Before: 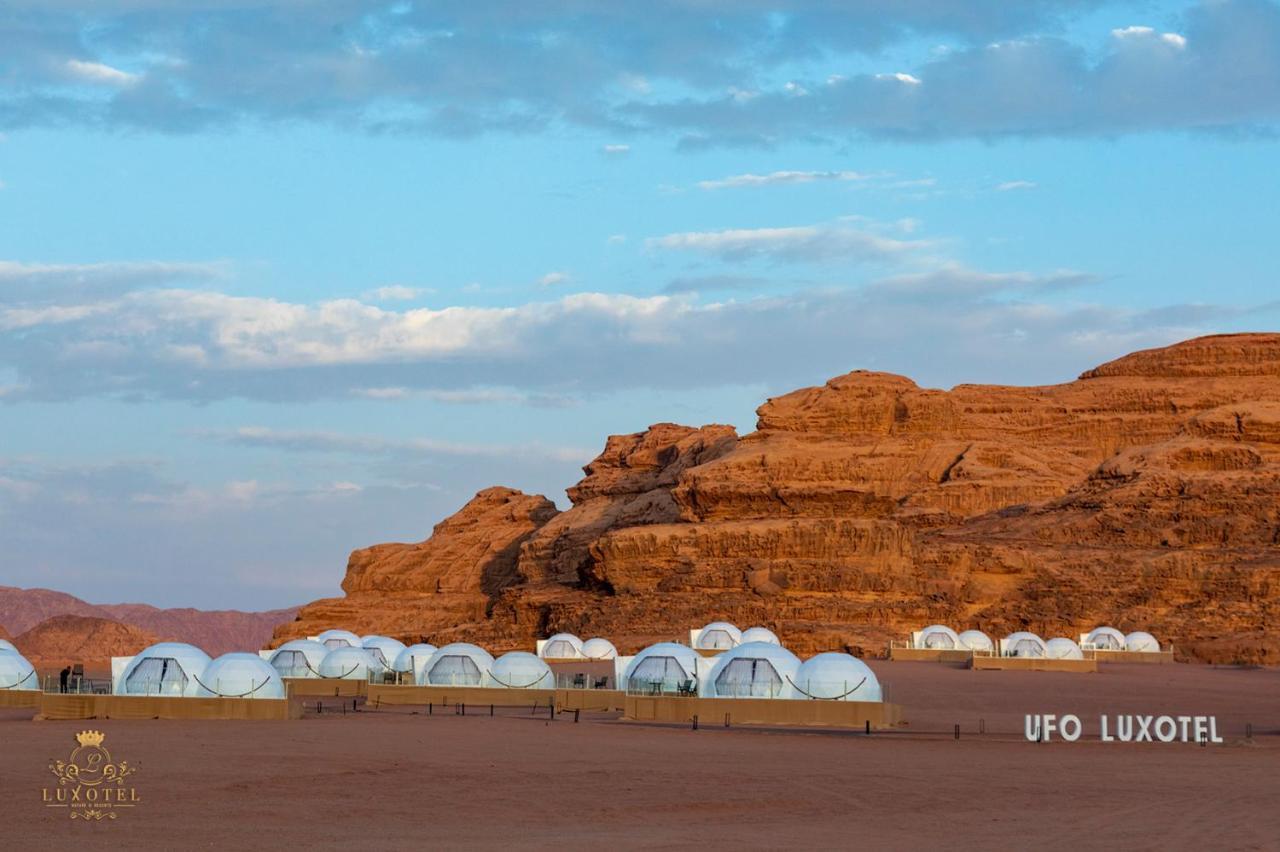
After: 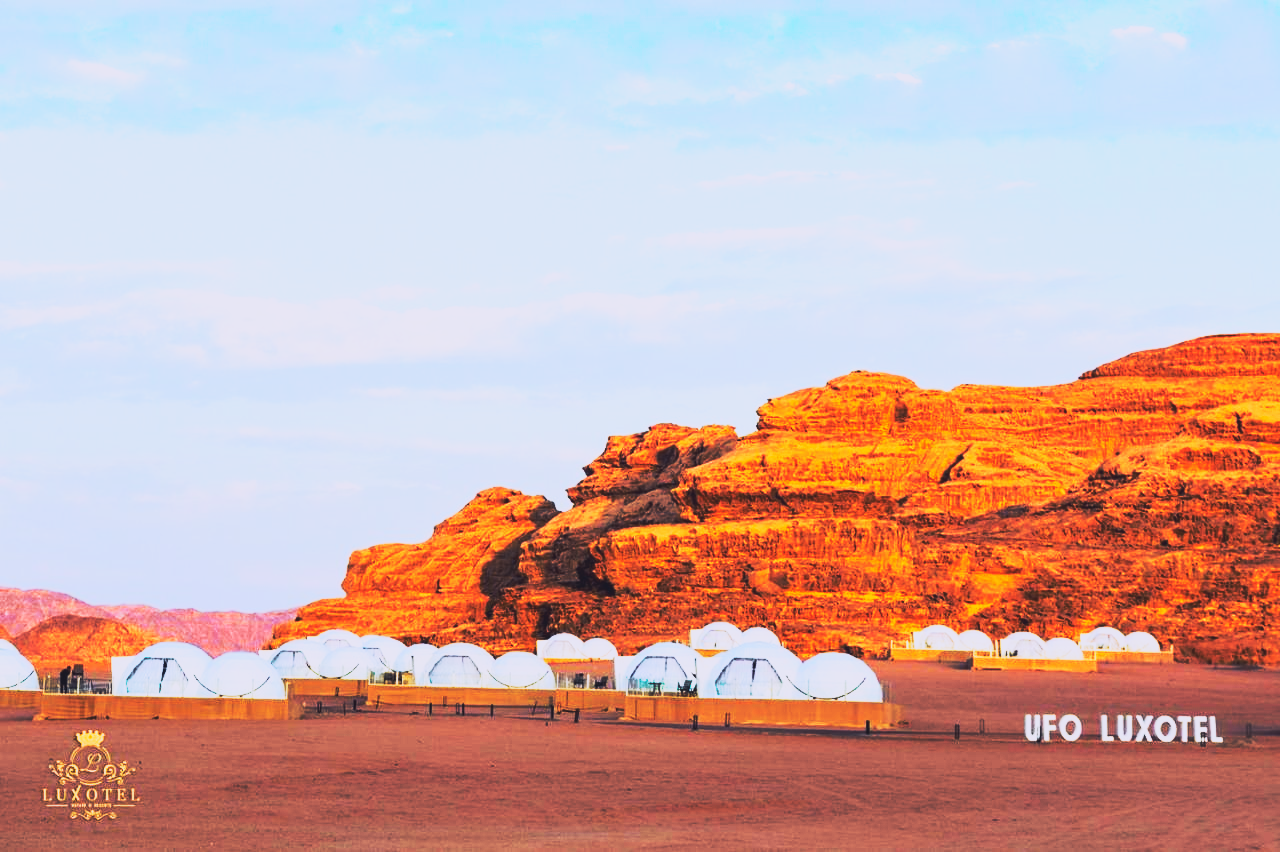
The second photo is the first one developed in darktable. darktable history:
tone curve: curves: ch0 [(0.003, 0.003) (0.104, 0.069) (0.236, 0.218) (0.401, 0.443) (0.495, 0.55) (0.625, 0.67) (0.819, 0.841) (0.96, 0.899)]; ch1 [(0, 0) (0.161, 0.092) (0.37, 0.302) (0.424, 0.402) (0.45, 0.466) (0.495, 0.506) (0.573, 0.571) (0.638, 0.641) (0.751, 0.741) (1, 1)]; ch2 [(0, 0) (0.352, 0.403) (0.466, 0.443) (0.524, 0.501) (0.56, 0.556) (1, 1)], color space Lab, independent channels, preserve colors none
base curve: curves: ch0 [(0, 0.015) (0.085, 0.116) (0.134, 0.298) (0.19, 0.545) (0.296, 0.764) (0.599, 0.982) (1, 1)], preserve colors none
exposure: black level correction 0.001, exposure 0.014 EV, compensate highlight preservation false
